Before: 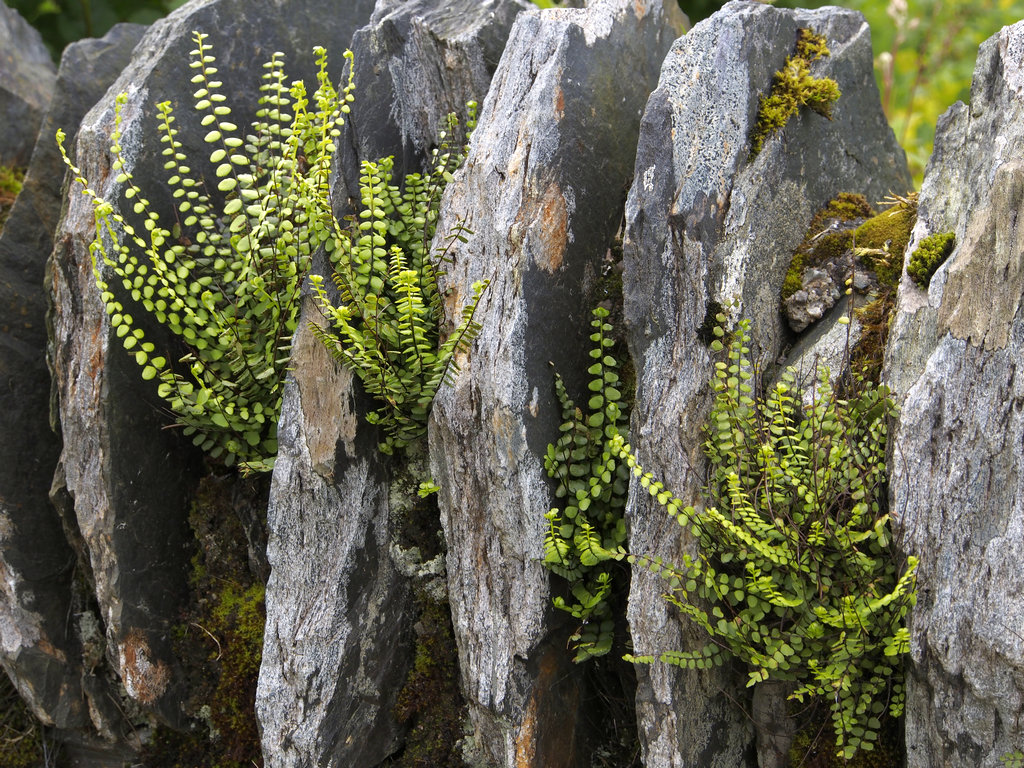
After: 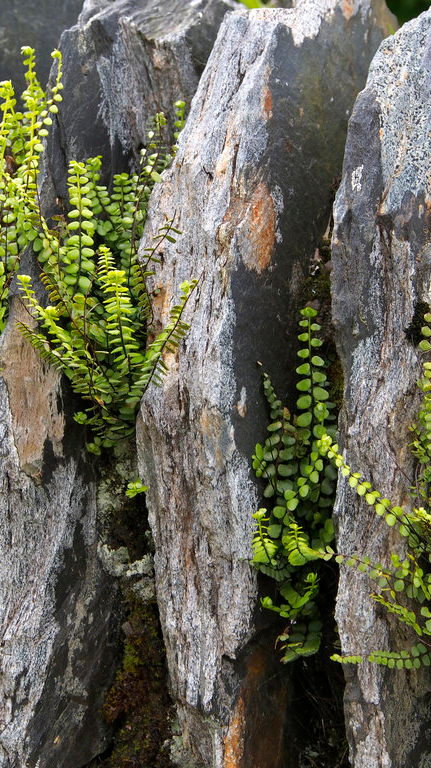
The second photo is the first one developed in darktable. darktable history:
crop: left 28.583%, right 29.231%
exposure: compensate highlight preservation false
